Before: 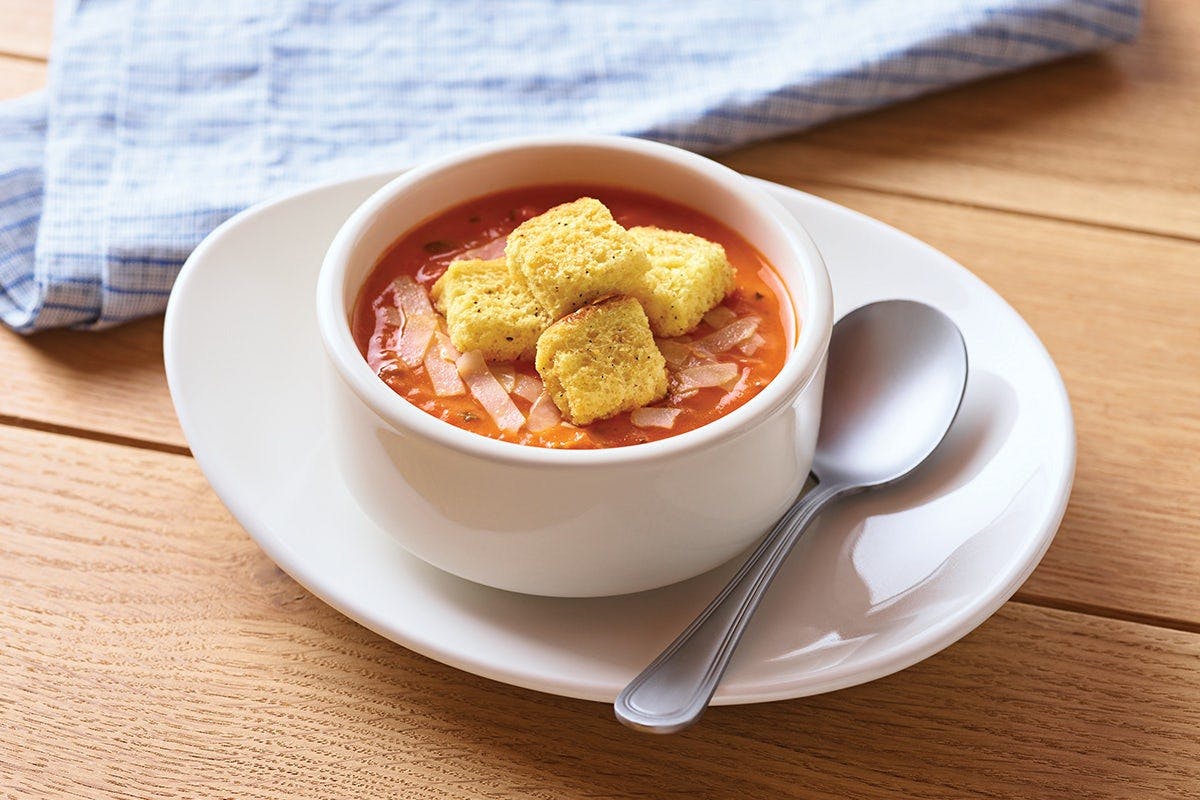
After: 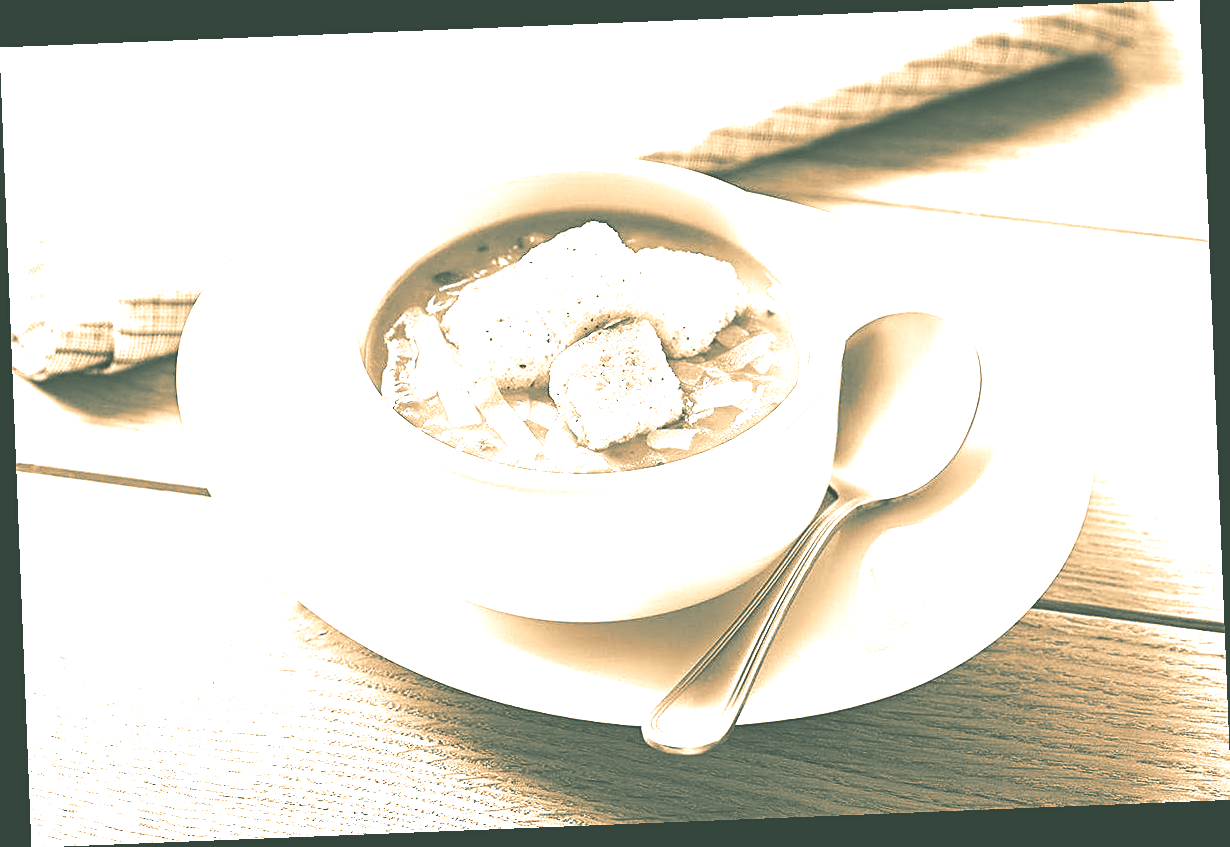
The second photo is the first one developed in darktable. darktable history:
tone equalizer: -8 EV 0.001 EV, -7 EV -0.002 EV, -6 EV 0.002 EV, -5 EV -0.03 EV, -4 EV -0.116 EV, -3 EV -0.169 EV, -2 EV 0.24 EV, -1 EV 0.702 EV, +0 EV 0.493 EV
rotate and perspective: rotation -2.29°, automatic cropping off
exposure: black level correction -0.002, exposure 0.54 EV, compensate highlight preservation false
color calibration: illuminant as shot in camera, x 0.383, y 0.38, temperature 3949.15 K, gamut compression 1.66
sharpen: on, module defaults
split-toning: shadows › hue 186.43°, highlights › hue 49.29°, compress 30.29%
contrast brightness saturation: contrast 0.07, brightness -0.13, saturation 0.06
colorize: hue 28.8°, source mix 100%
